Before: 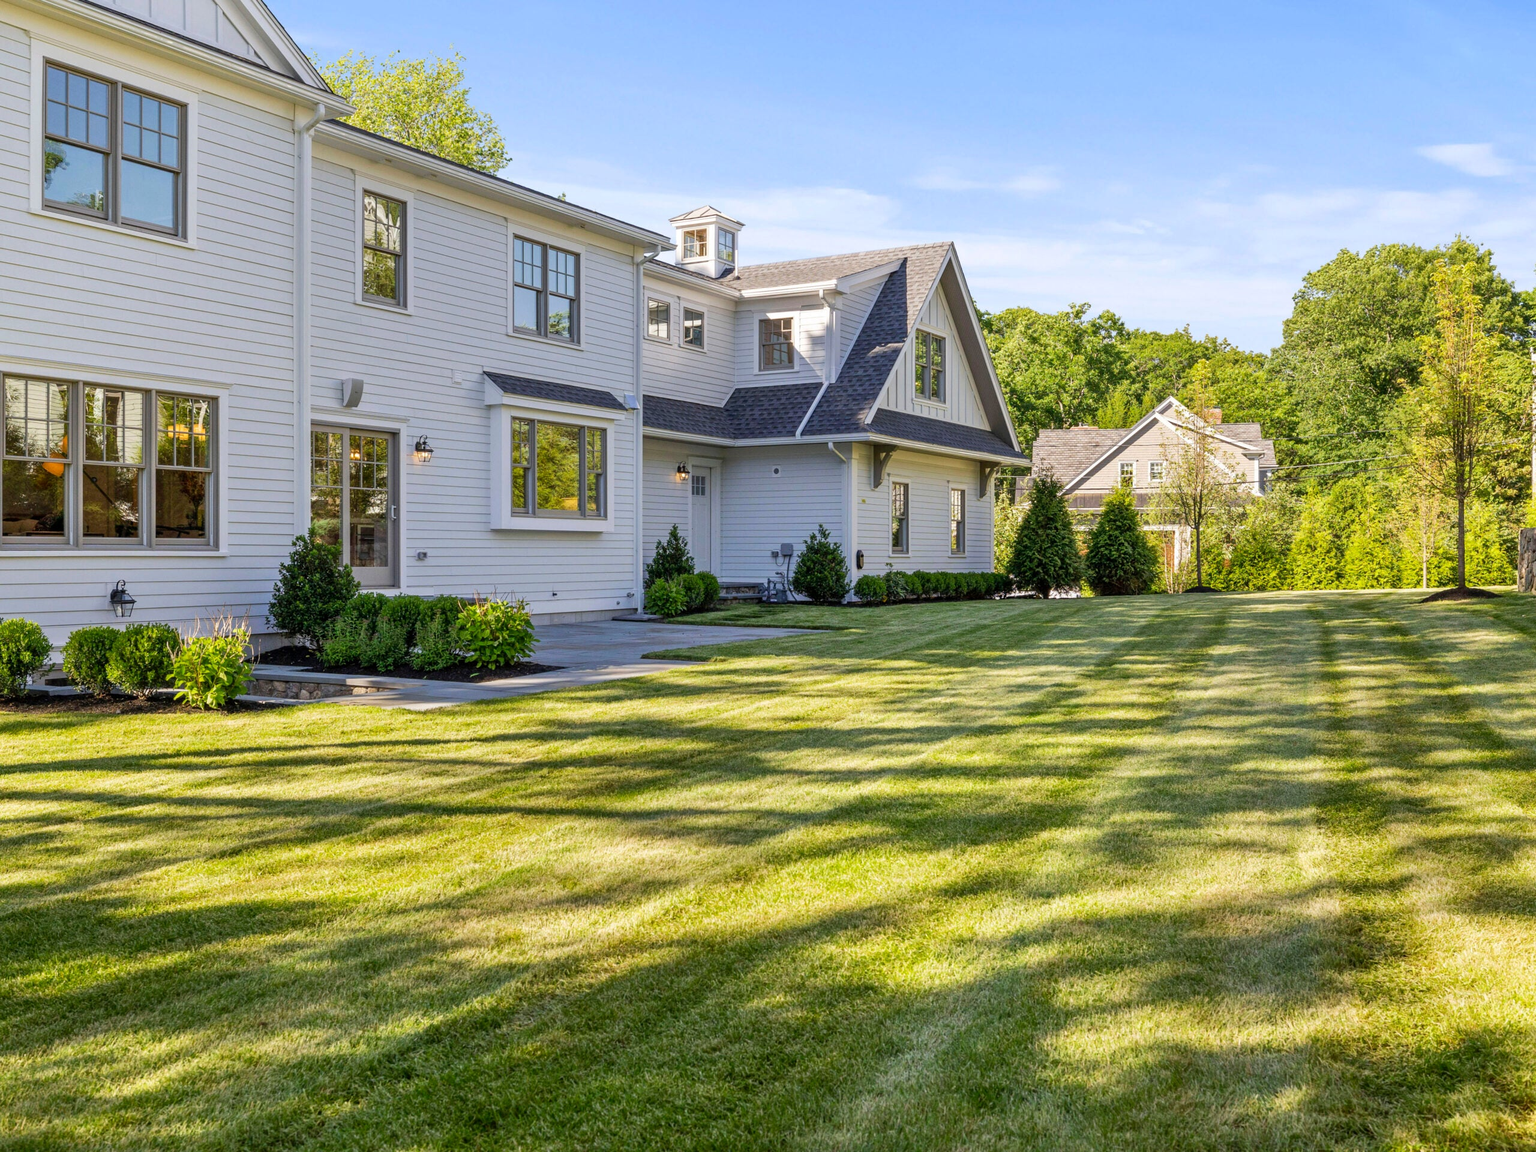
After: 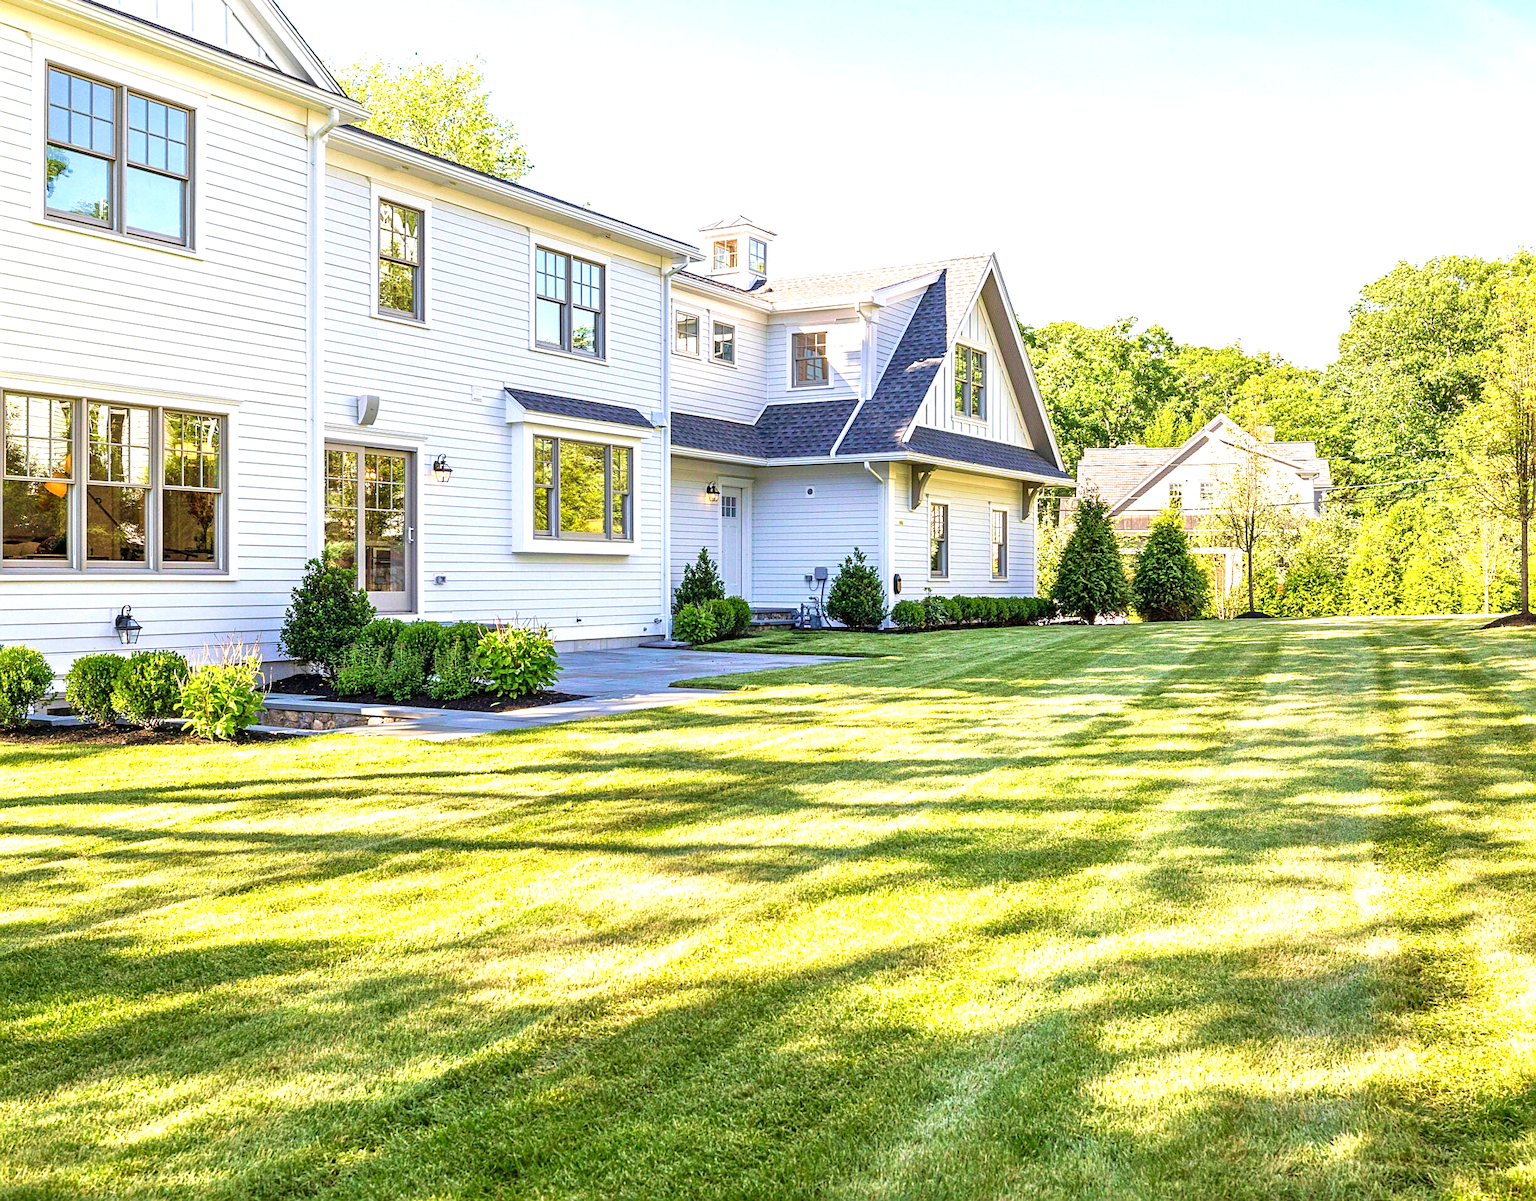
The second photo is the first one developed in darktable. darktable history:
exposure: black level correction 0, exposure 1.2 EV, compensate exposure bias true, compensate highlight preservation false
crop: right 4.126%, bottom 0.031%
sharpen: on, module defaults
velvia: strength 45%
